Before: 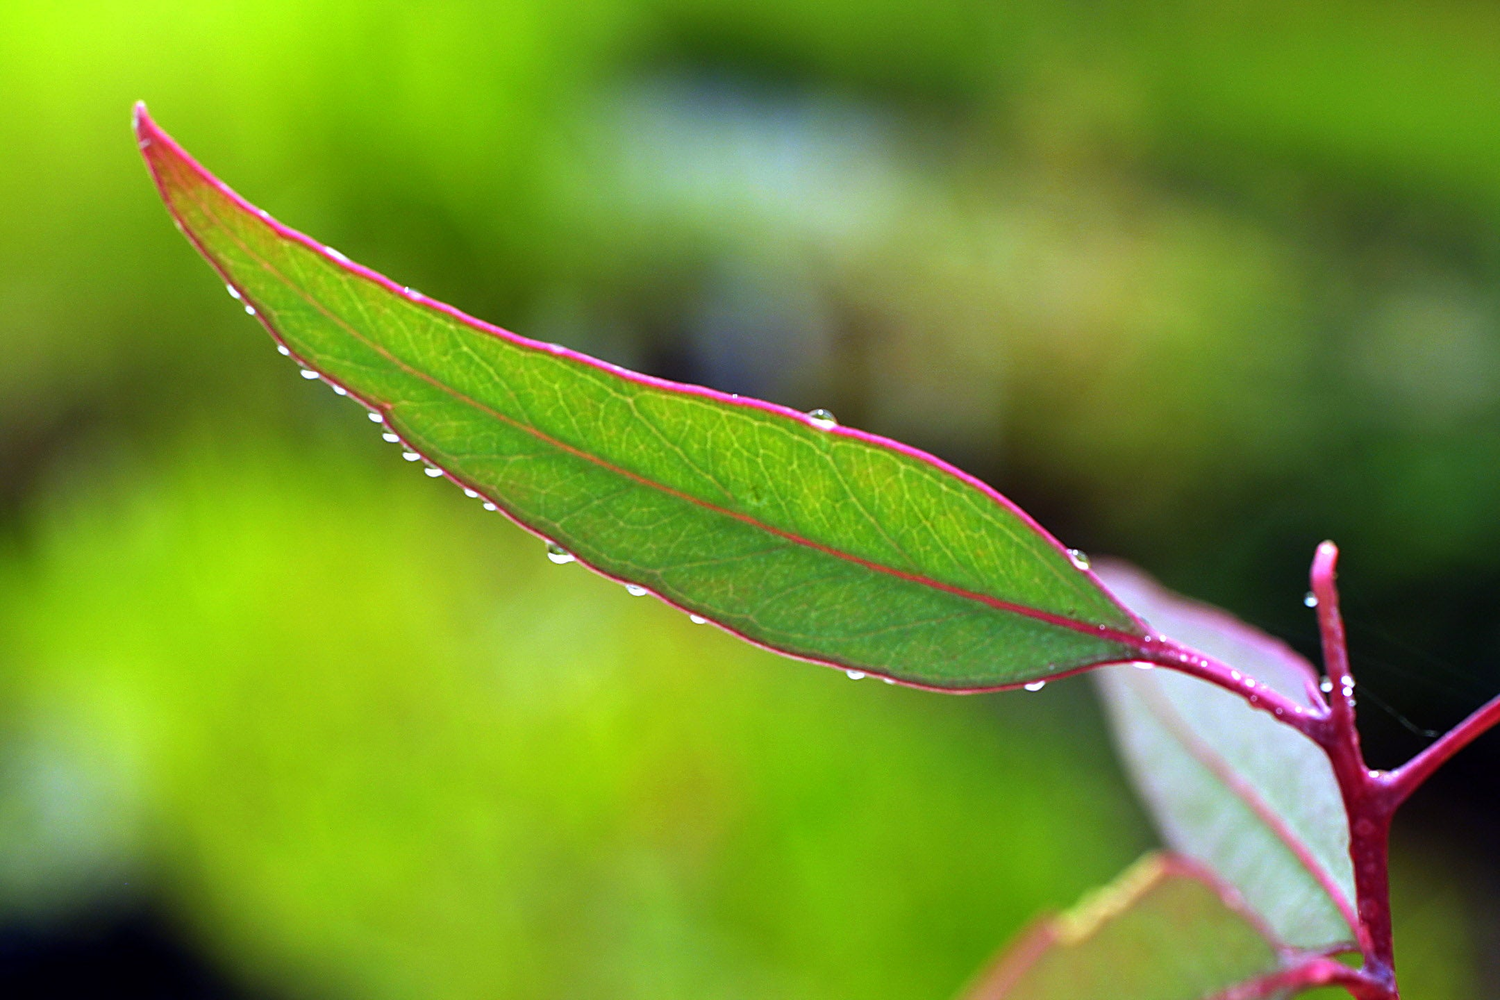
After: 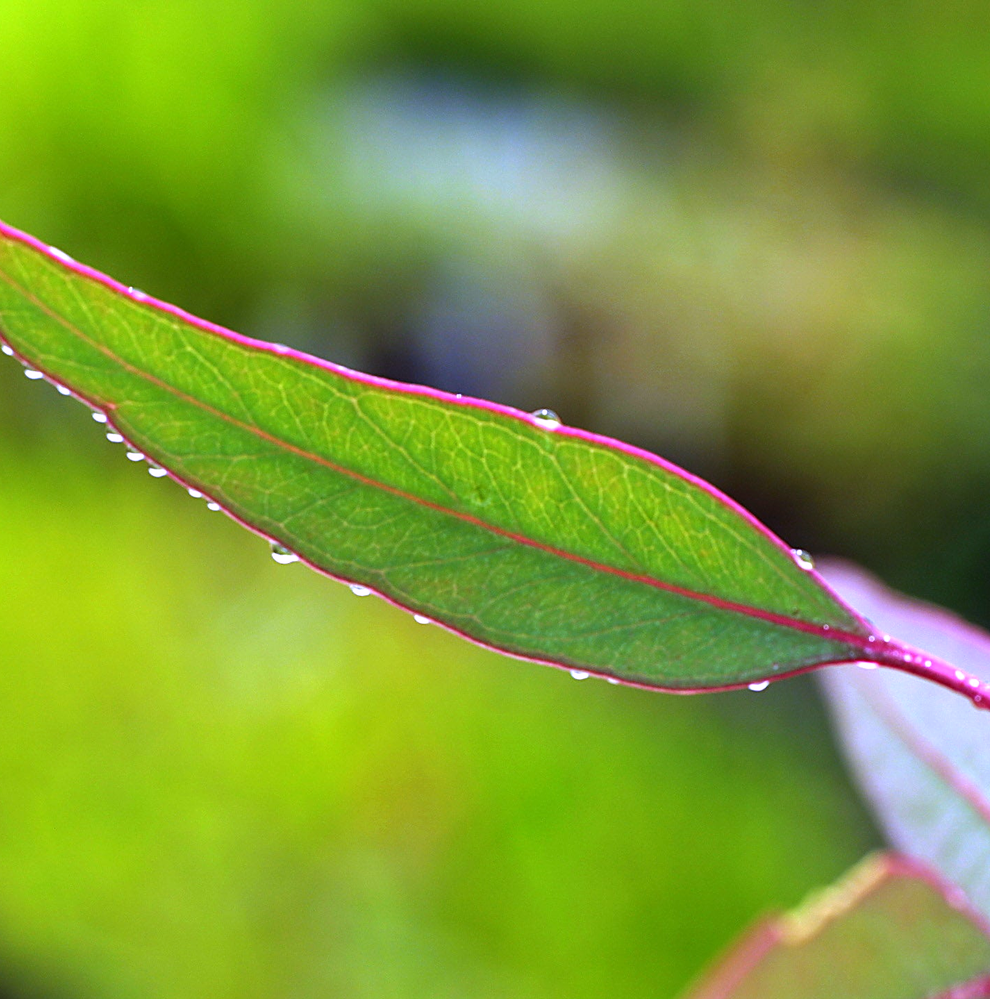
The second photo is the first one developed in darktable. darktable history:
crop and rotate: left 18.442%, right 15.508%
white balance: red 1.042, blue 1.17
